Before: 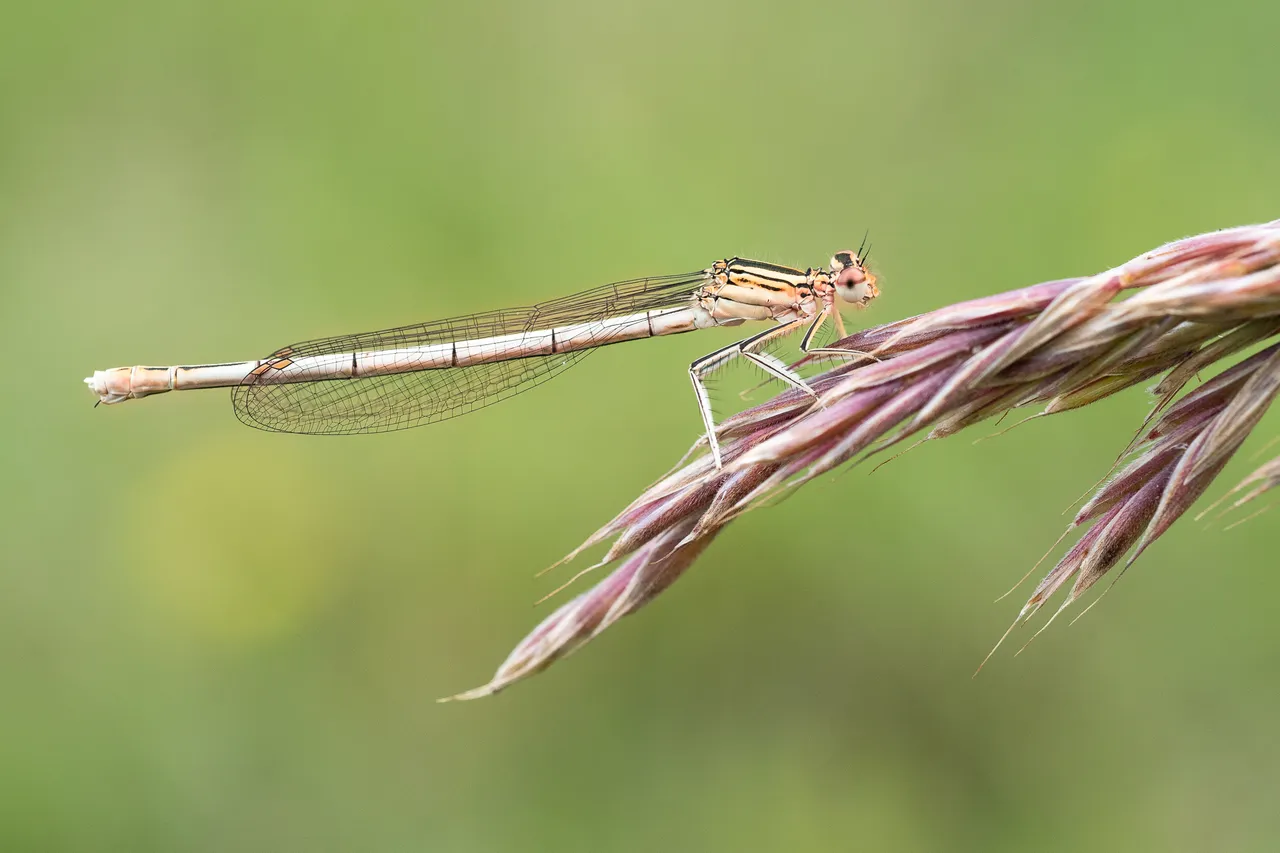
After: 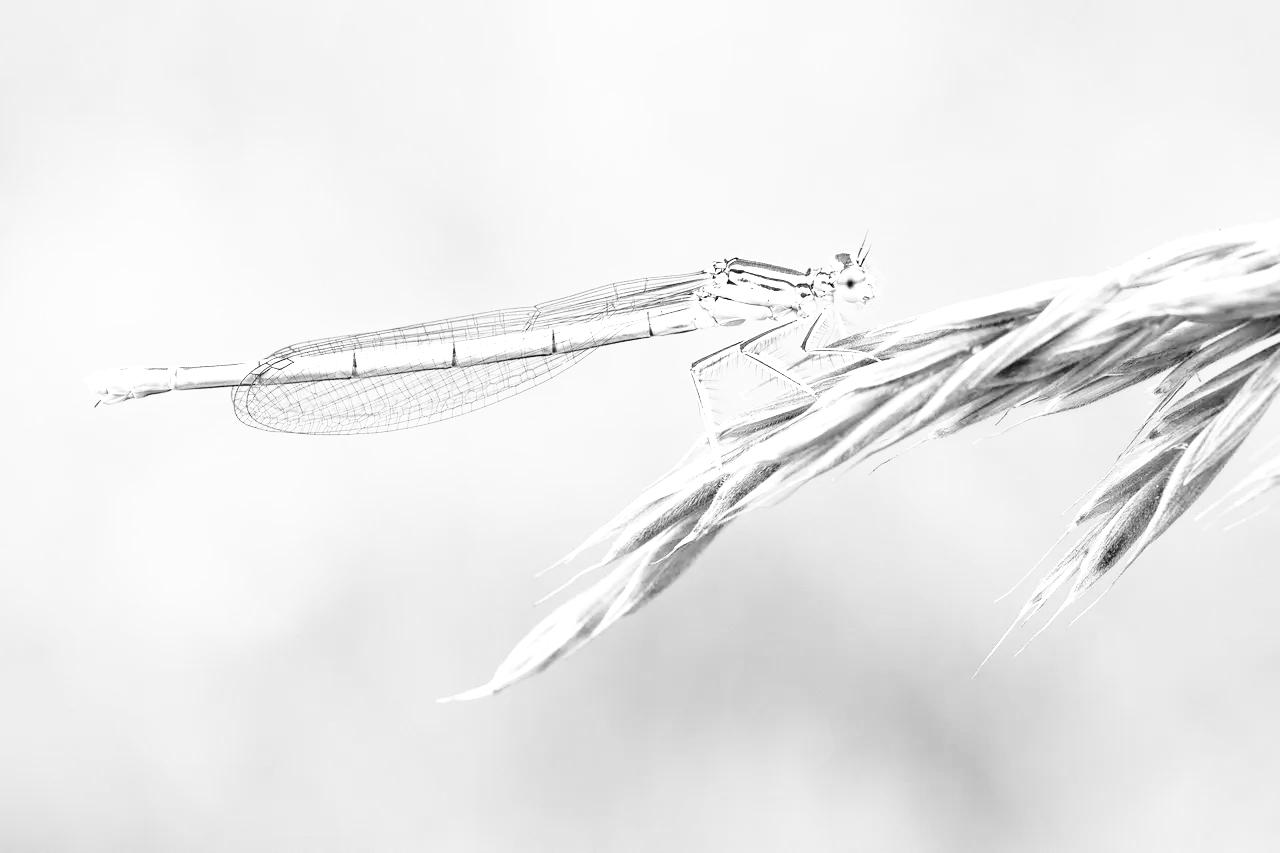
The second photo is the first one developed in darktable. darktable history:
base curve: curves: ch0 [(0, 0) (0.008, 0.007) (0.022, 0.029) (0.048, 0.089) (0.092, 0.197) (0.191, 0.399) (0.275, 0.534) (0.357, 0.65) (0.477, 0.78) (0.542, 0.833) (0.799, 0.973) (1, 1)], preserve colors none
monochrome: on, module defaults
exposure: black level correction 0, exposure 0.953 EV, compensate exposure bias true, compensate highlight preservation false
contrast brightness saturation: saturation -0.17
